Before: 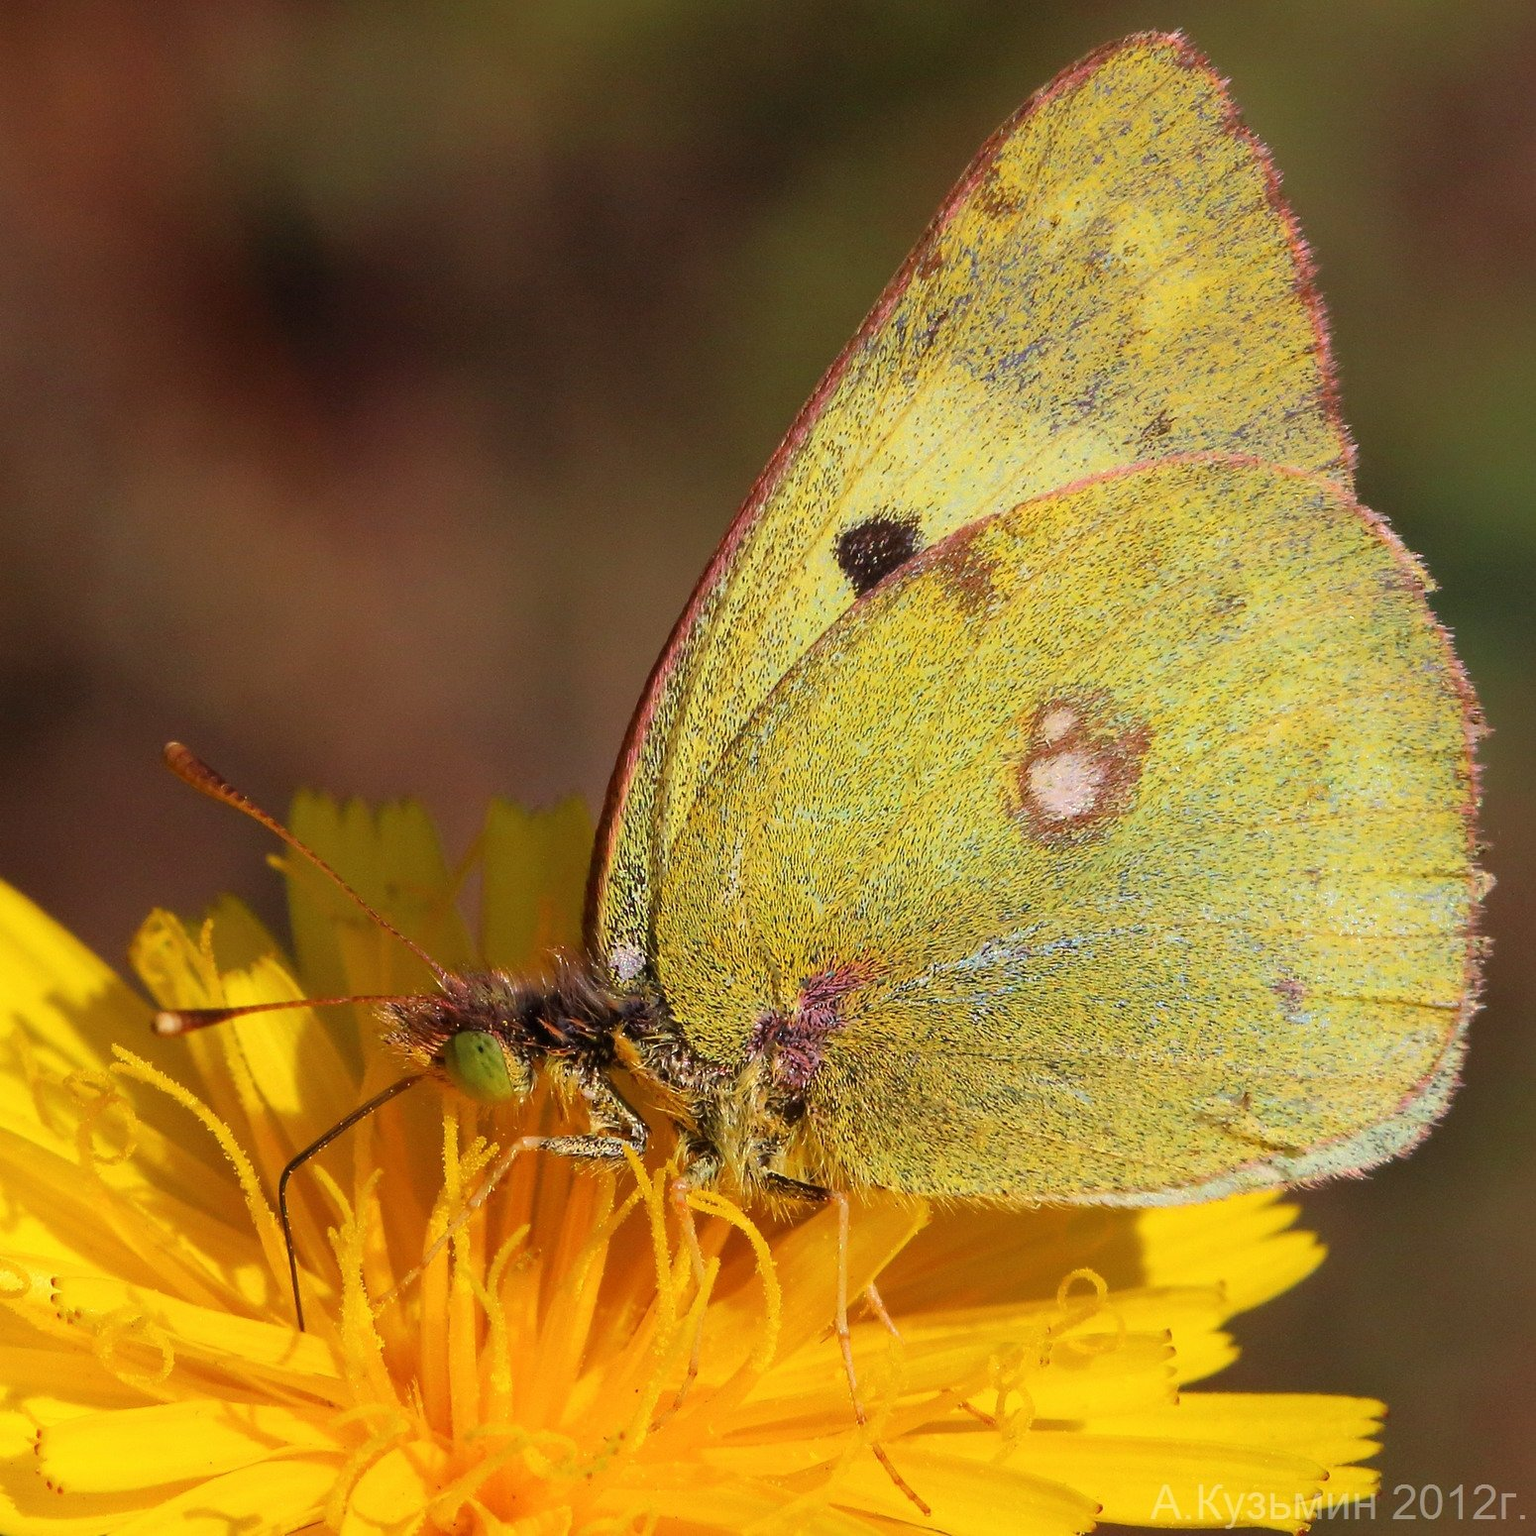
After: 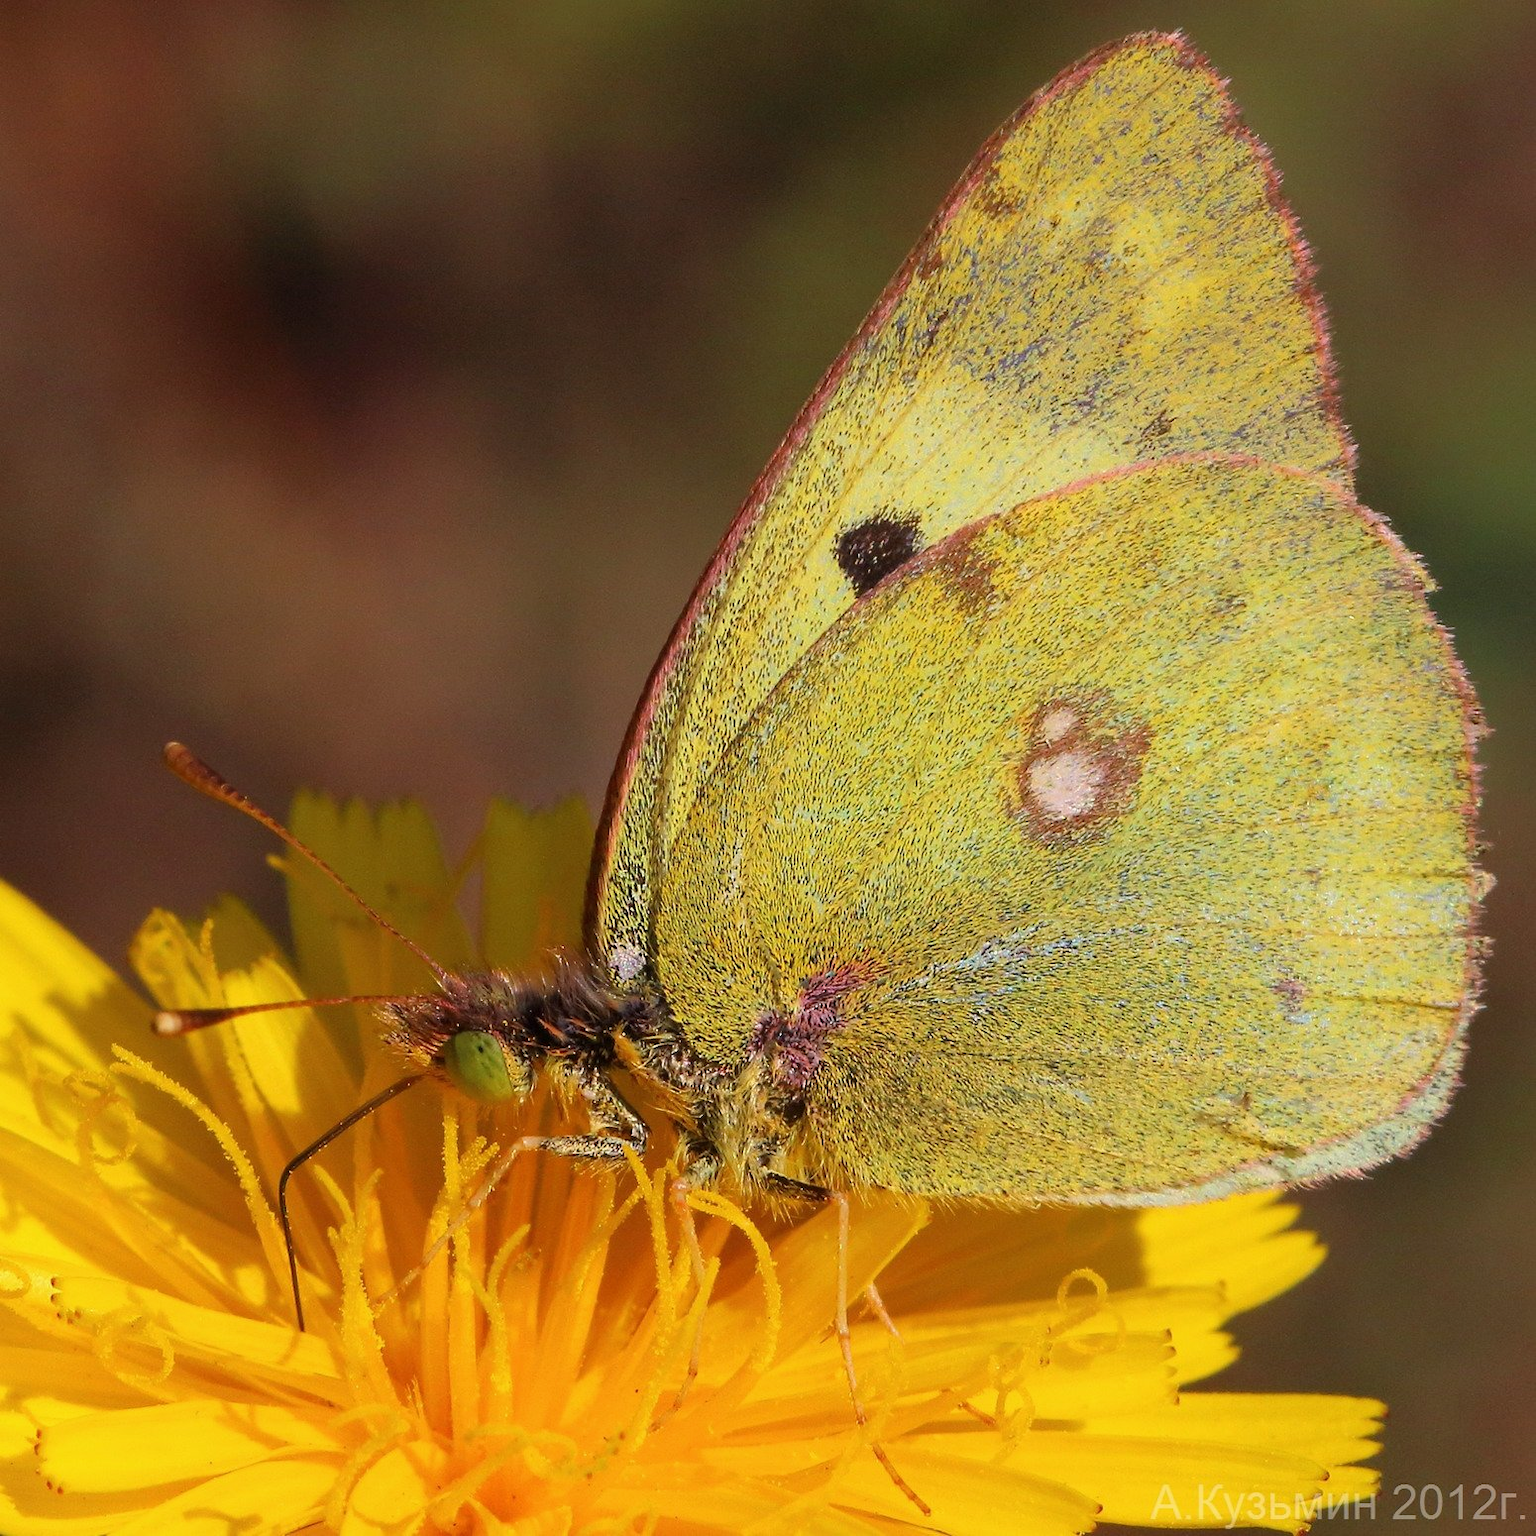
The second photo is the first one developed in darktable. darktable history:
exposure: exposure -0.048 EV, compensate exposure bias true, compensate highlight preservation false
